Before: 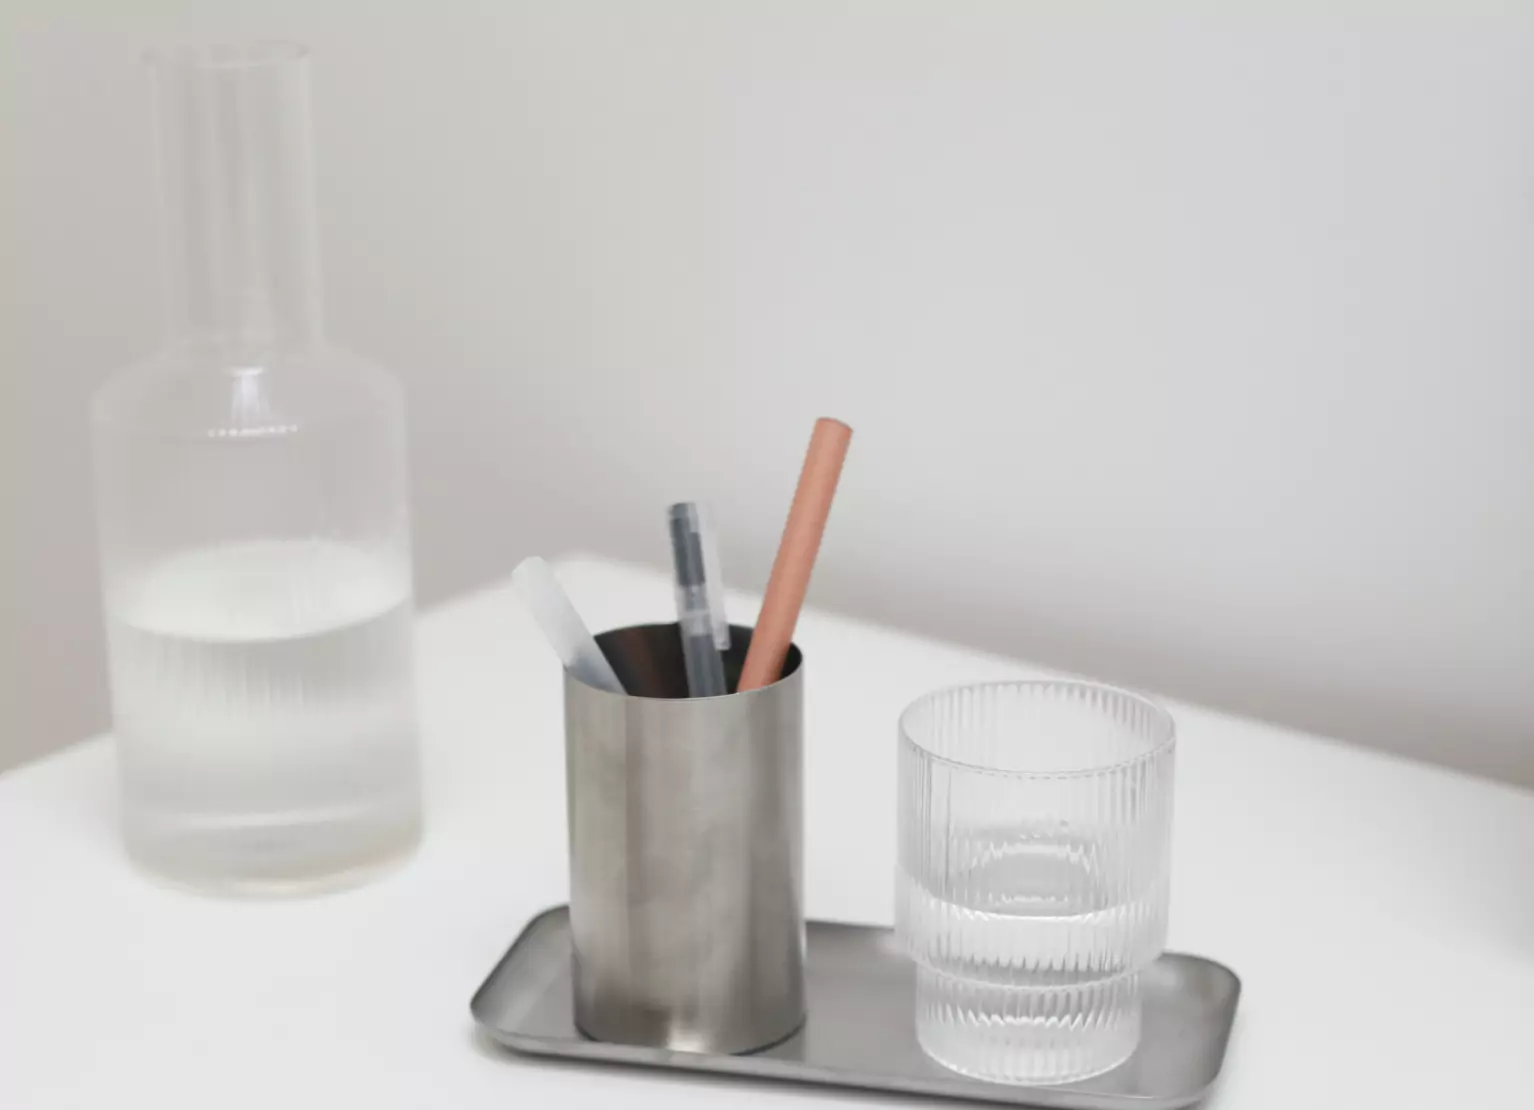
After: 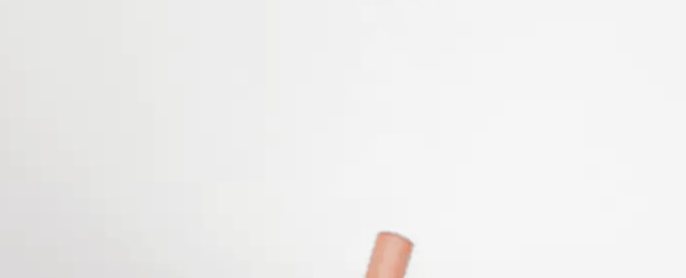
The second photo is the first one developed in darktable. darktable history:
filmic rgb: black relative exposure -8.2 EV, white relative exposure 2.2 EV, threshold 3 EV, hardness 7.11, latitude 75%, contrast 1.325, highlights saturation mix -2%, shadows ↔ highlights balance 30%, preserve chrominance no, color science v5 (2021), contrast in shadows safe, contrast in highlights safe, enable highlight reconstruction true
crop: left 28.64%, top 16.832%, right 26.637%, bottom 58.055%
exposure: exposure 0.2 EV, compensate highlight preservation false
